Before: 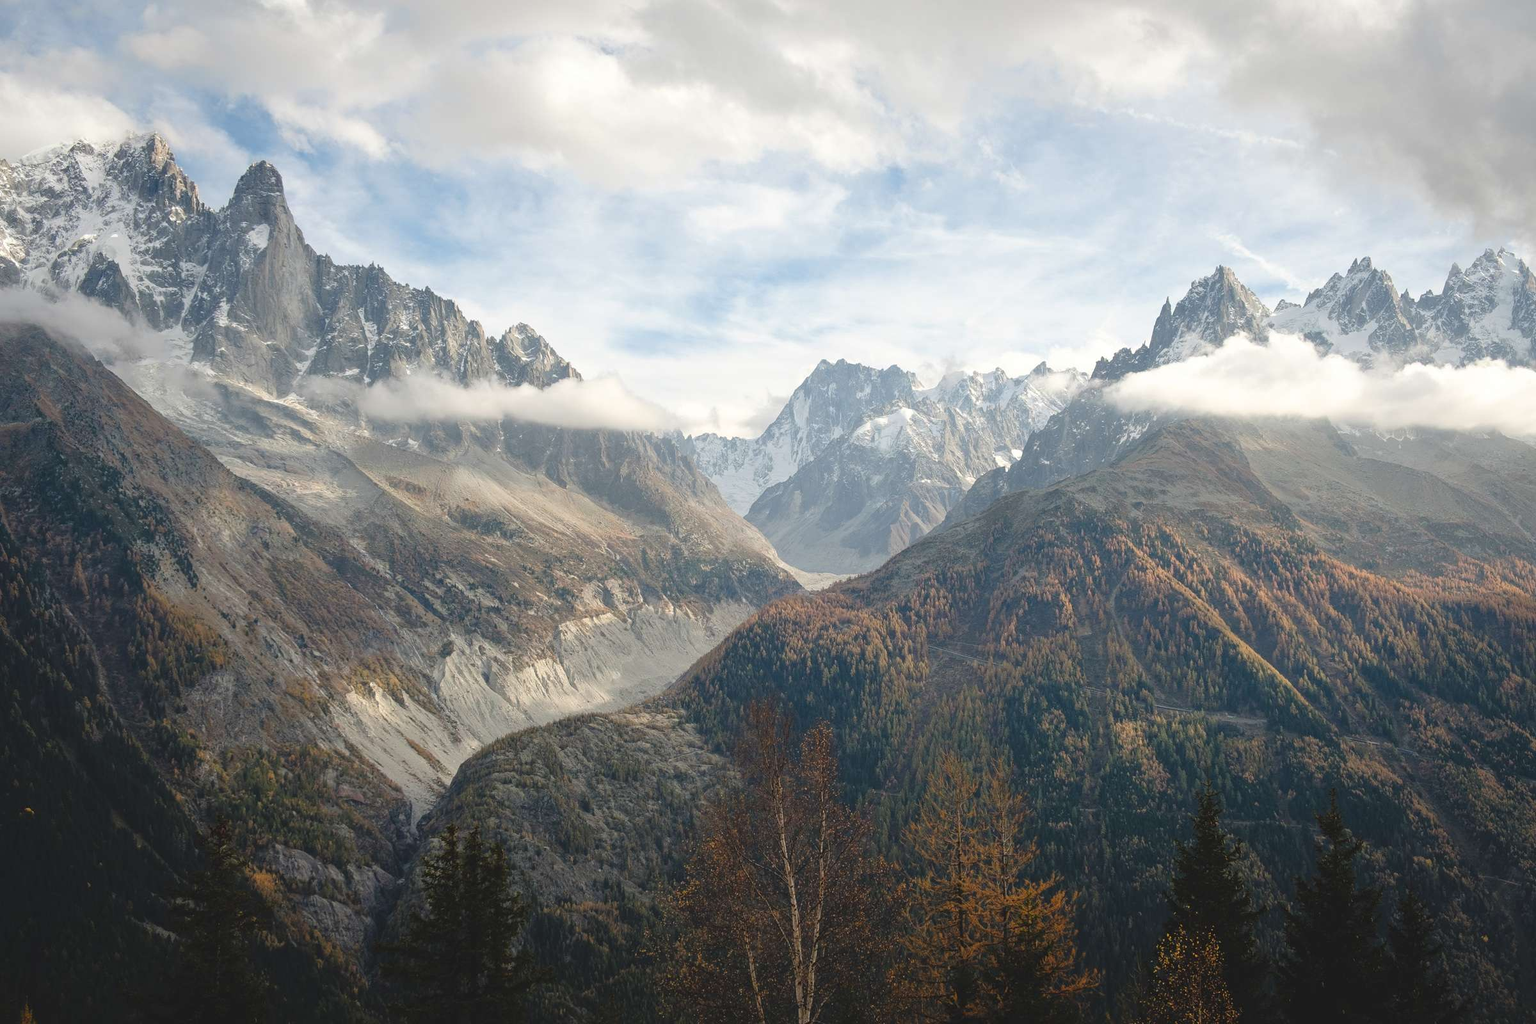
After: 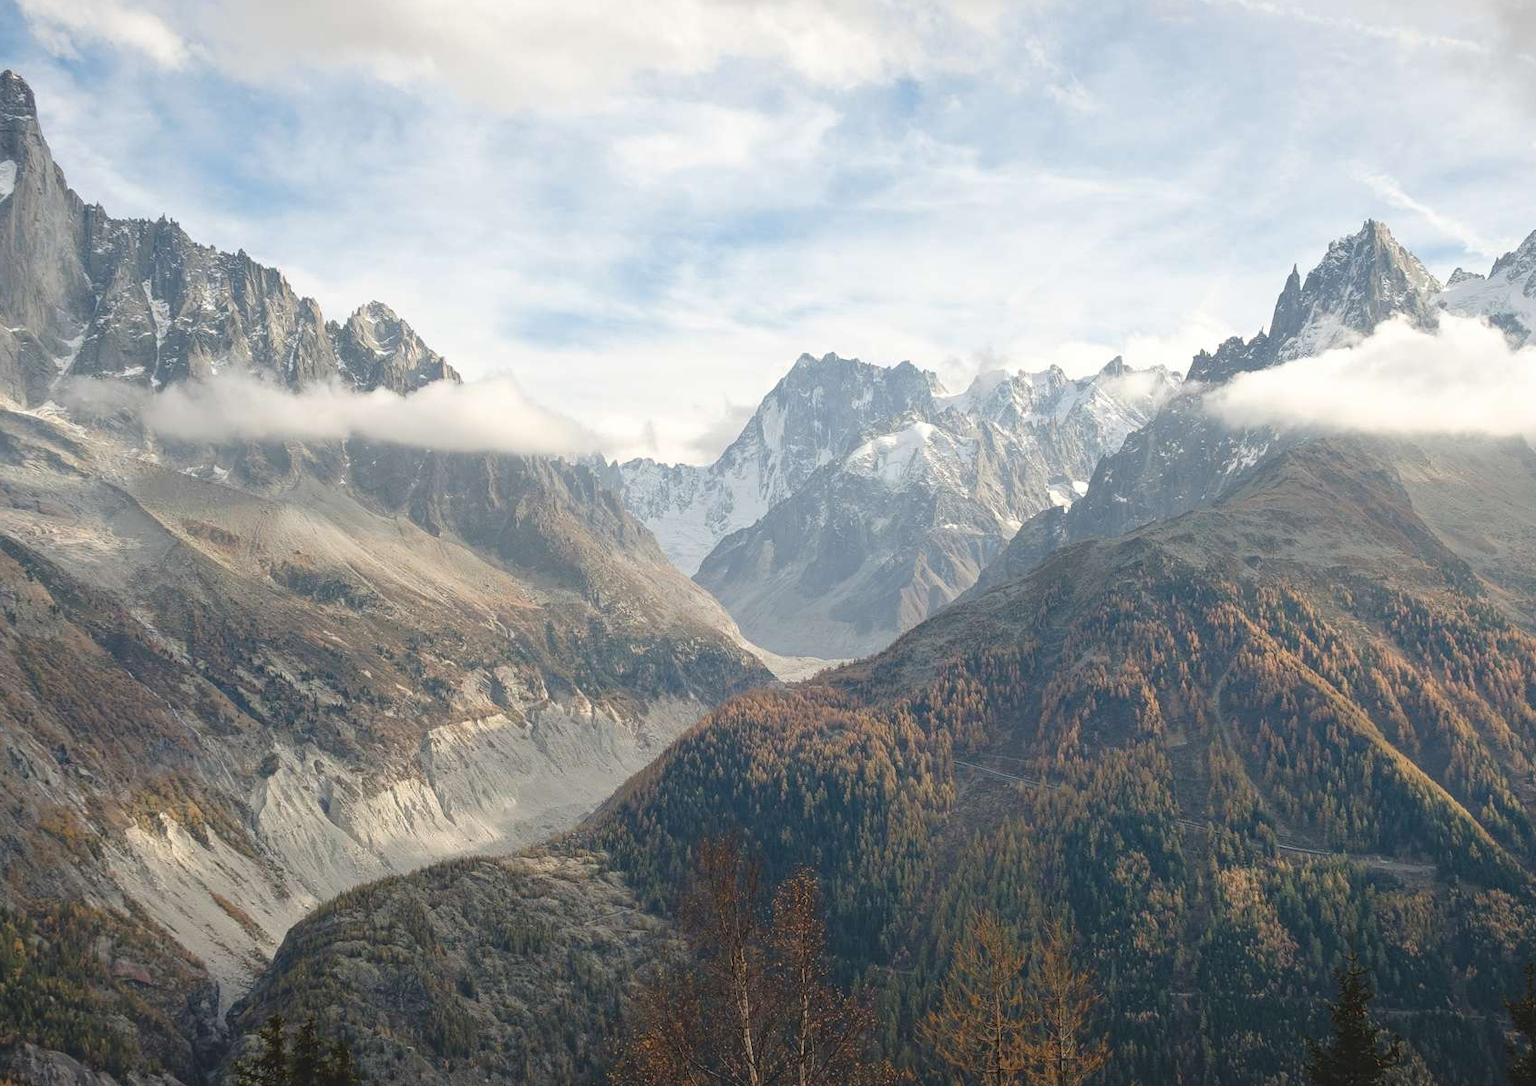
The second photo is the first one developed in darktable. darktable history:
crop and rotate: left 16.828%, top 10.877%, right 12.895%, bottom 14.561%
